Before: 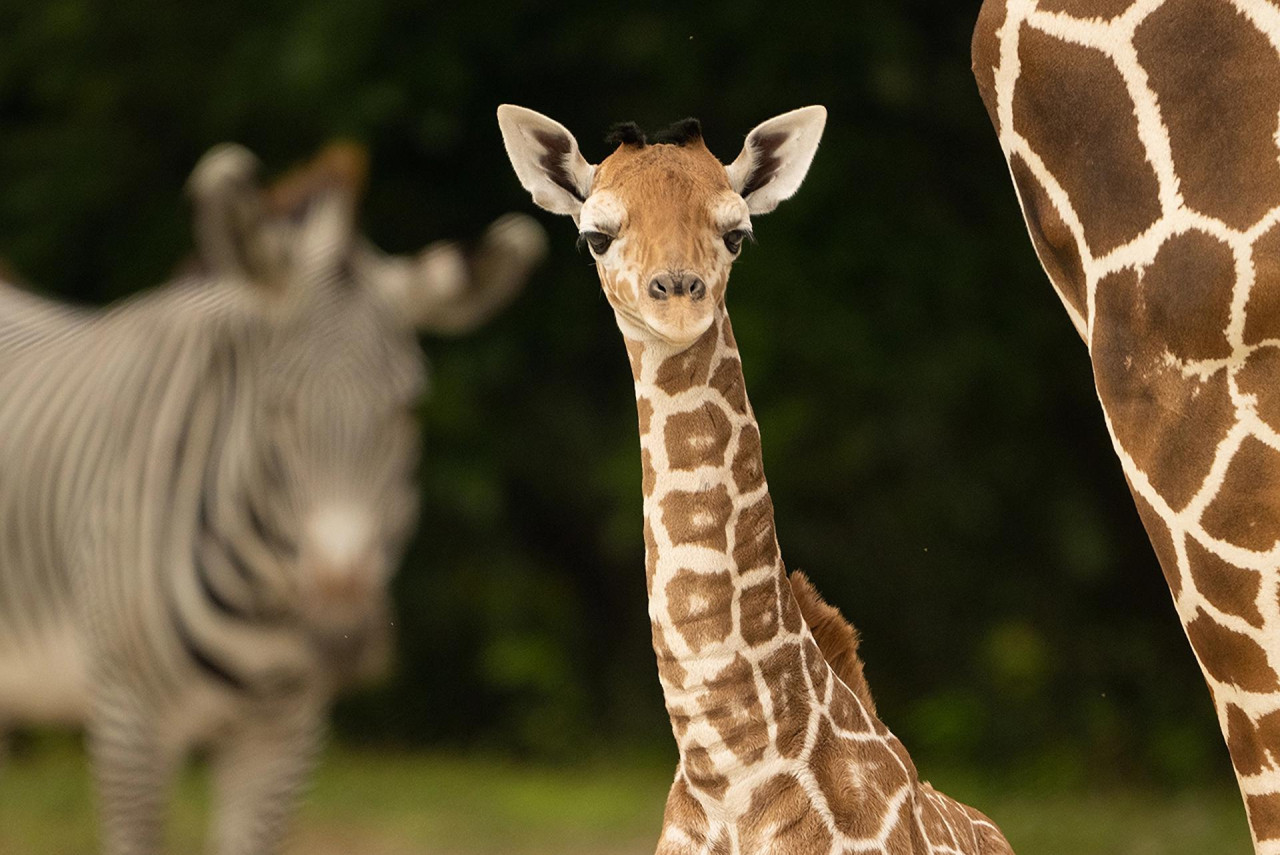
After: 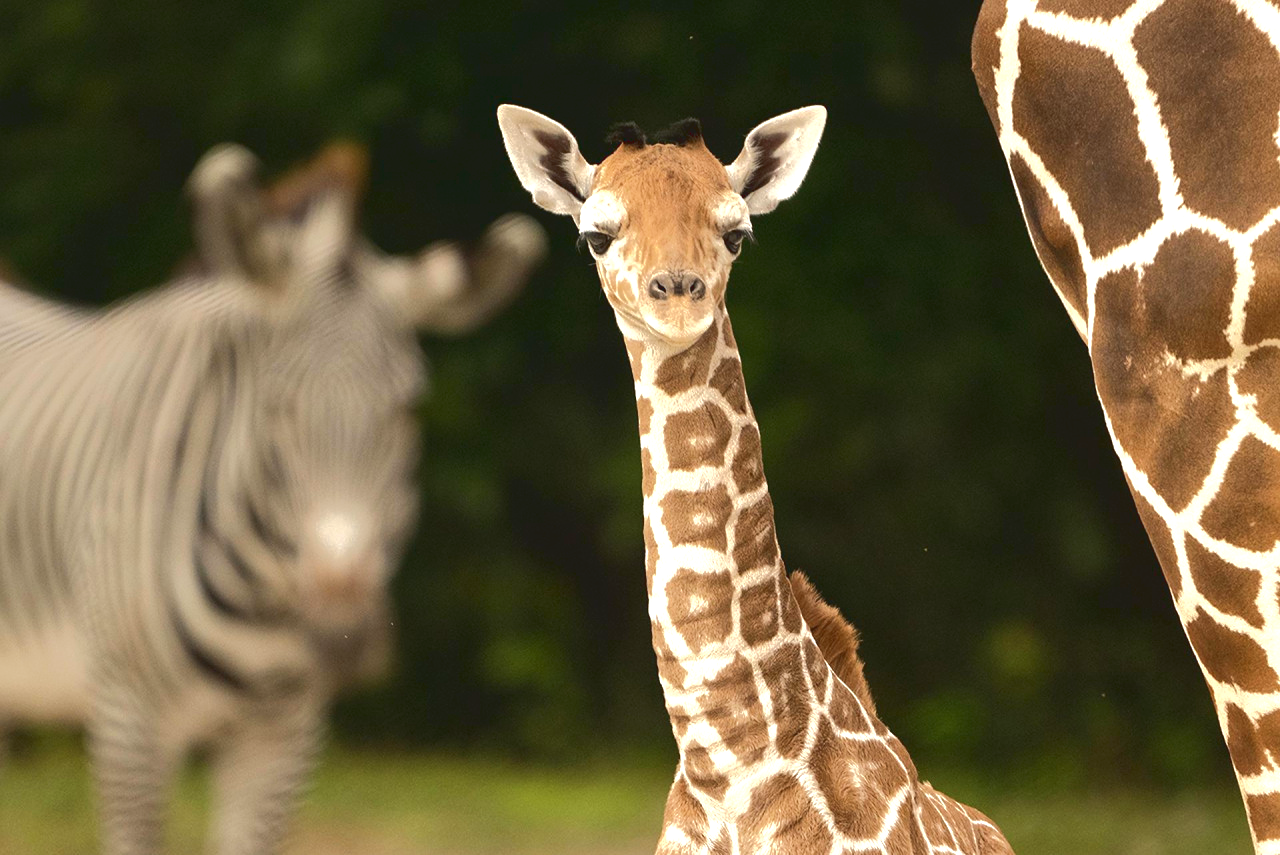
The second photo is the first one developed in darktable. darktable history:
exposure: black level correction 0, exposure 0.692 EV, compensate highlight preservation false
tone curve: curves: ch0 [(0, 0) (0.003, 0.096) (0.011, 0.096) (0.025, 0.098) (0.044, 0.099) (0.069, 0.106) (0.1, 0.128) (0.136, 0.153) (0.177, 0.186) (0.224, 0.218) (0.277, 0.265) (0.335, 0.316) (0.399, 0.374) (0.468, 0.445) (0.543, 0.526) (0.623, 0.605) (0.709, 0.681) (0.801, 0.758) (0.898, 0.819) (1, 1)], color space Lab, linked channels, preserve colors none
